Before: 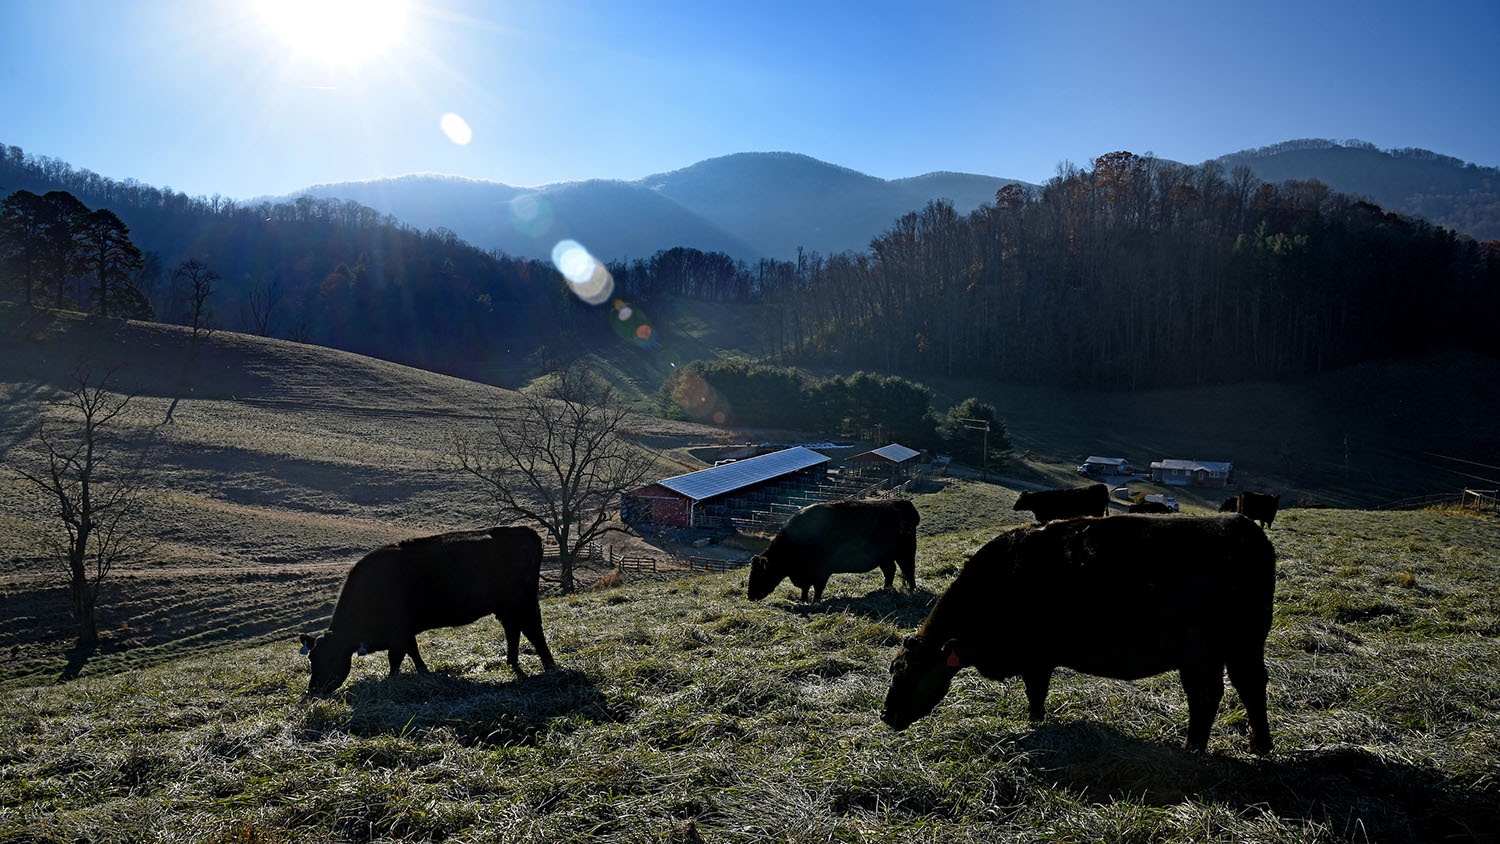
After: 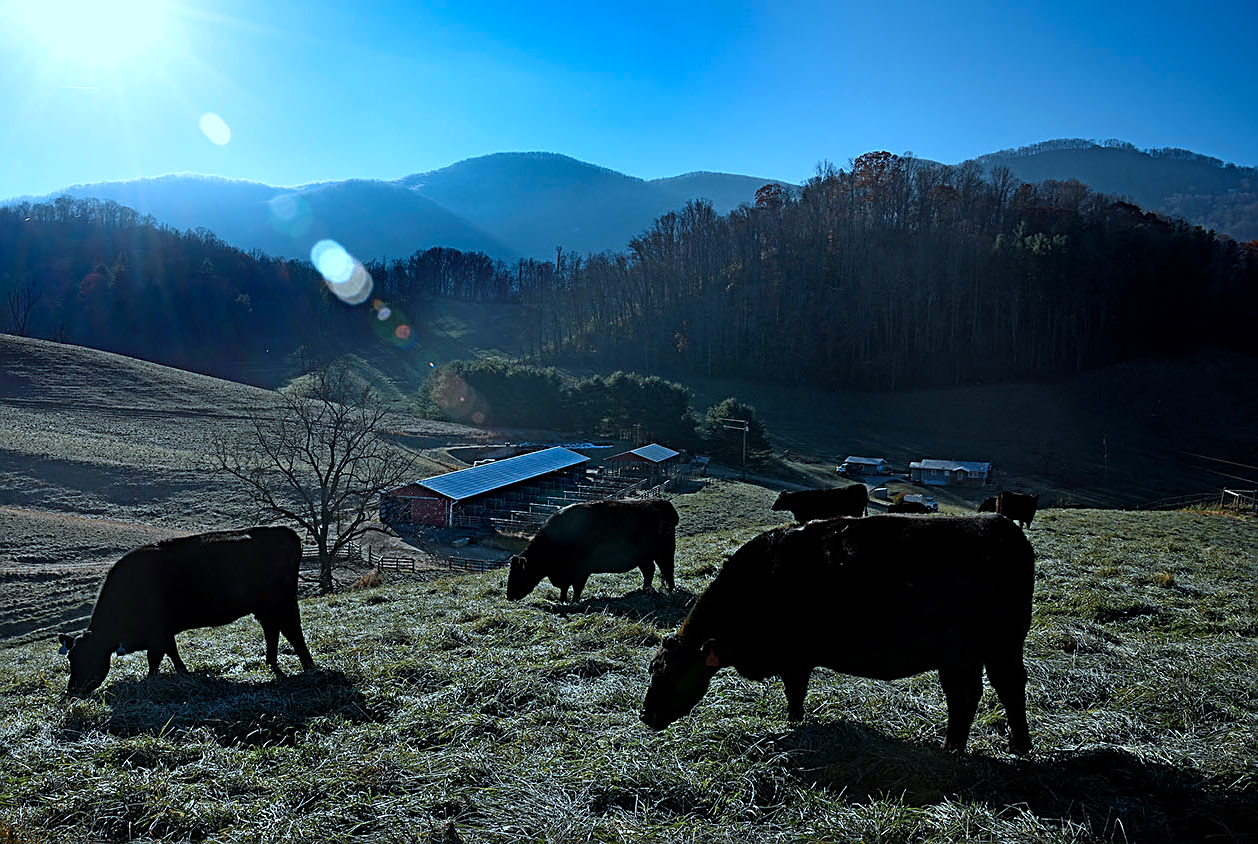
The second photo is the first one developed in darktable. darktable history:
exposure: compensate highlight preservation false
crop: left 16.076%
color correction: highlights a* -10.38, highlights b* -18.73
sharpen: amount 0.491
